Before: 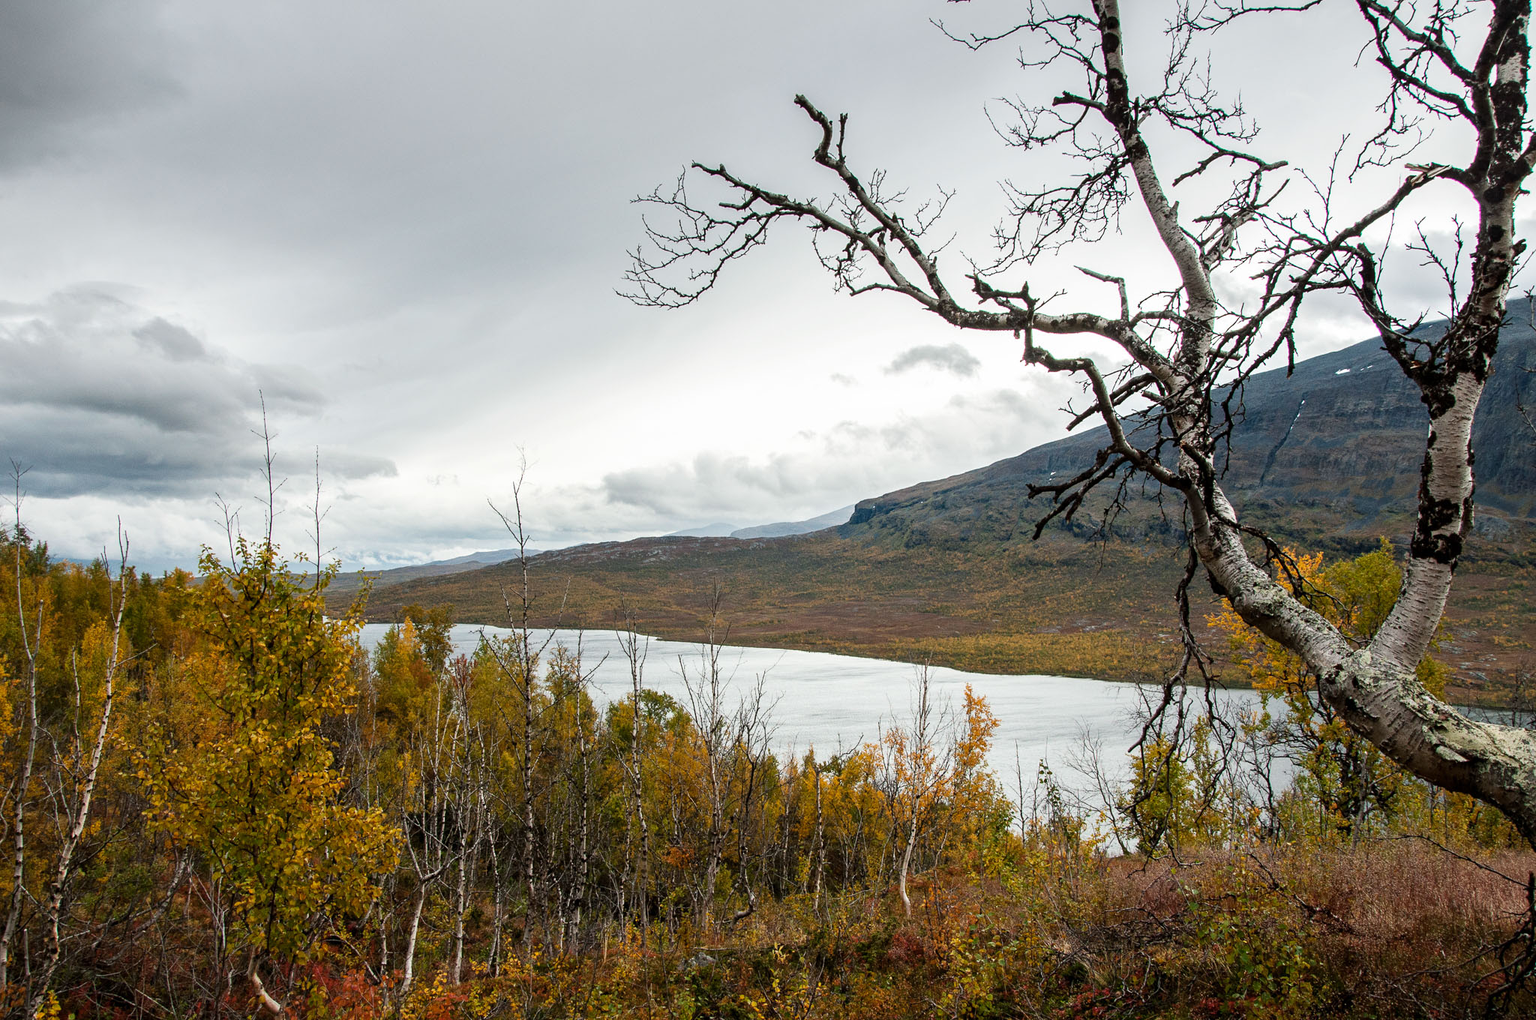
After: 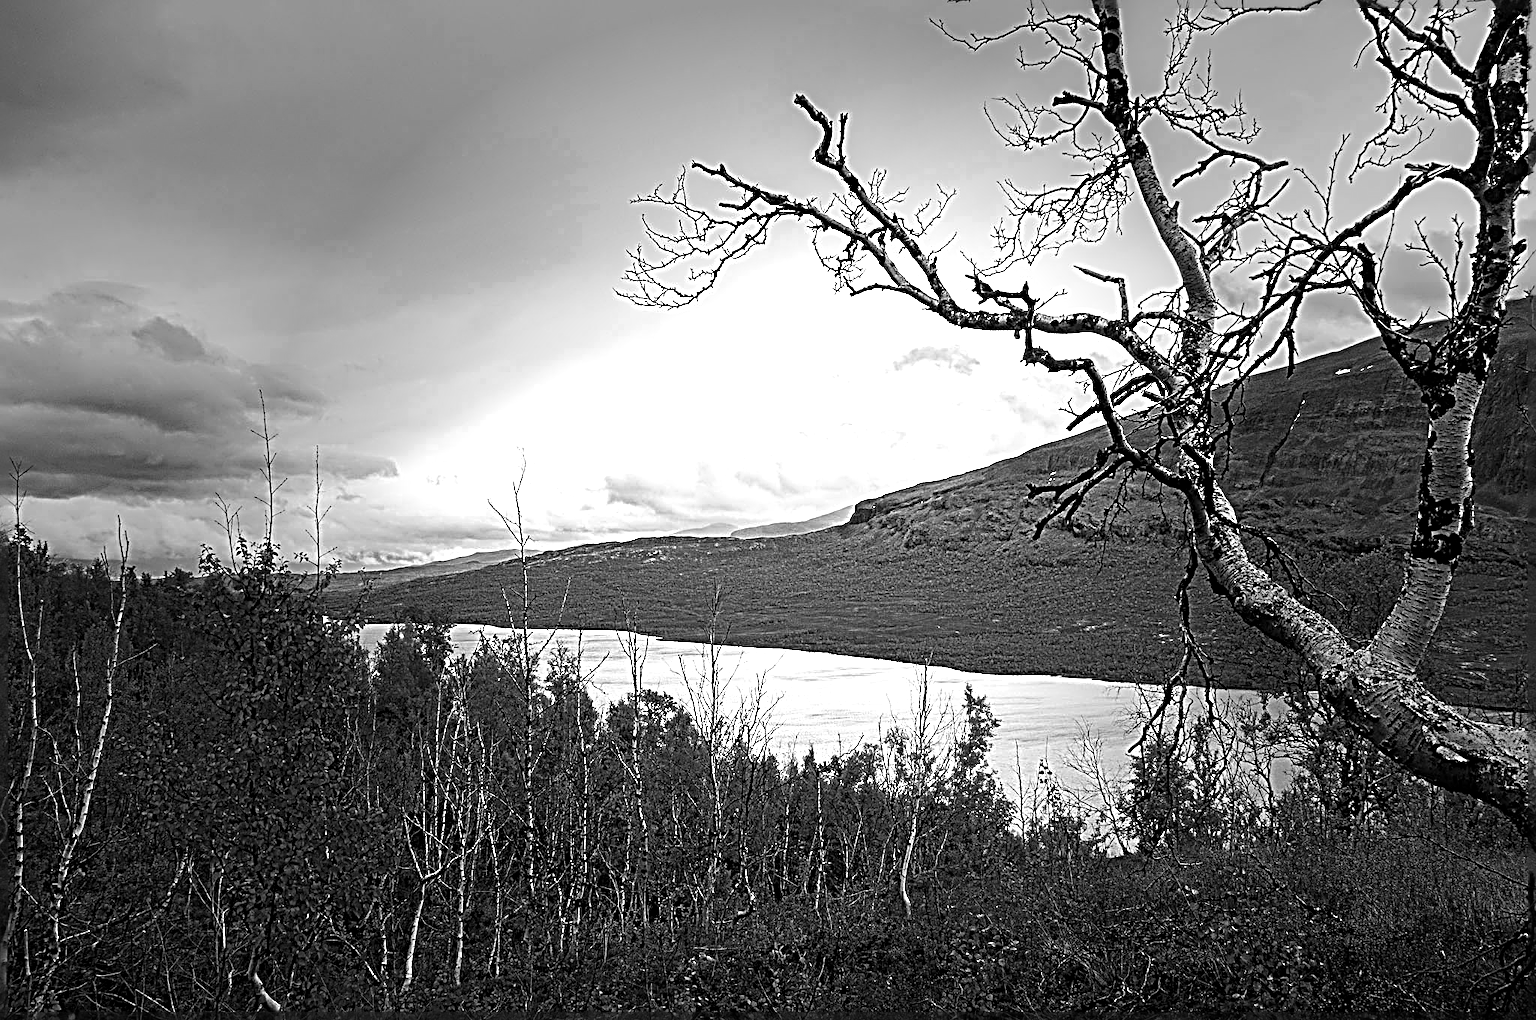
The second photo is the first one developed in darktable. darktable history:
exposure: exposure 0.507 EV, compensate highlight preservation false
vignetting: fall-off start 31.28%, fall-off radius 34.64%, brightness -0.575
color zones: curves: ch0 [(0.002, 0.429) (0.121, 0.212) (0.198, 0.113) (0.276, 0.344) (0.331, 0.541) (0.41, 0.56) (0.482, 0.289) (0.619, 0.227) (0.721, 0.18) (0.821, 0.435) (0.928, 0.555) (1, 0.587)]; ch1 [(0, 0) (0.143, 0) (0.286, 0) (0.429, 0) (0.571, 0) (0.714, 0) (0.857, 0)]
sharpen: radius 4.001, amount 2
